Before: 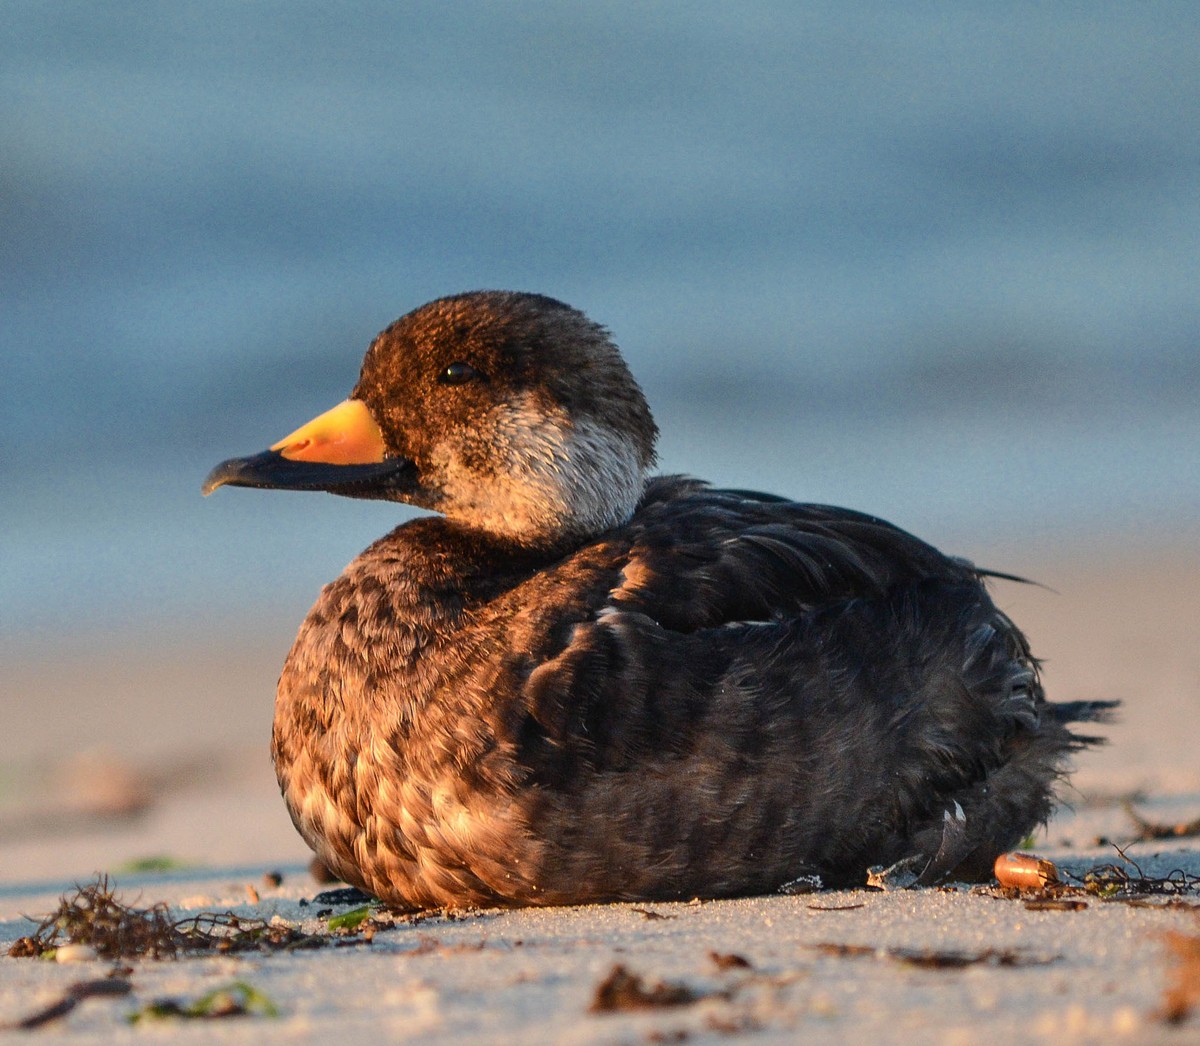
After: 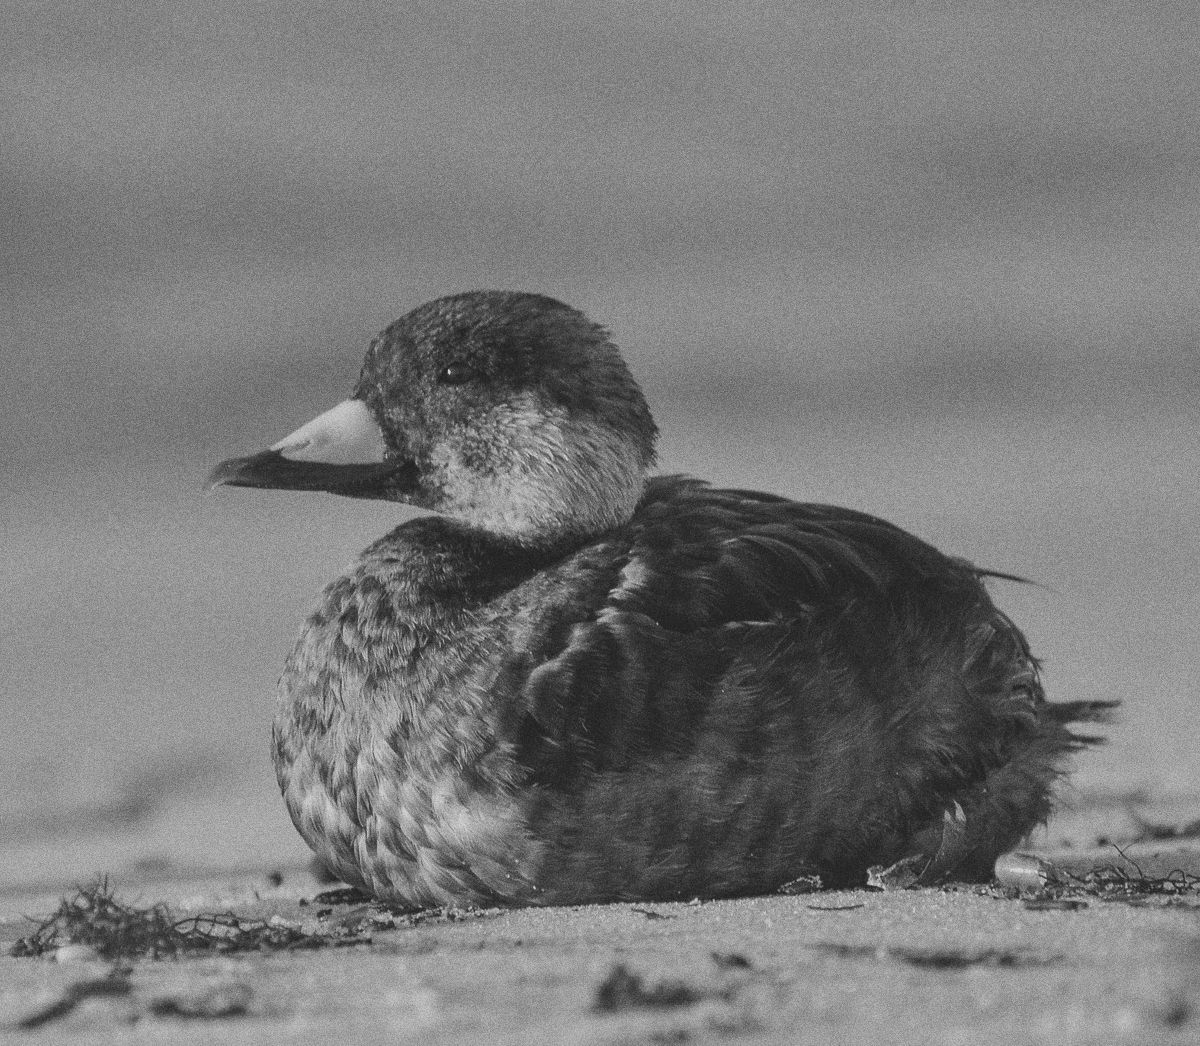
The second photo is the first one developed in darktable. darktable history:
contrast brightness saturation: contrast -0.26, saturation -0.43
grain: coarseness 0.09 ISO, strength 40%
monochrome: on, module defaults
